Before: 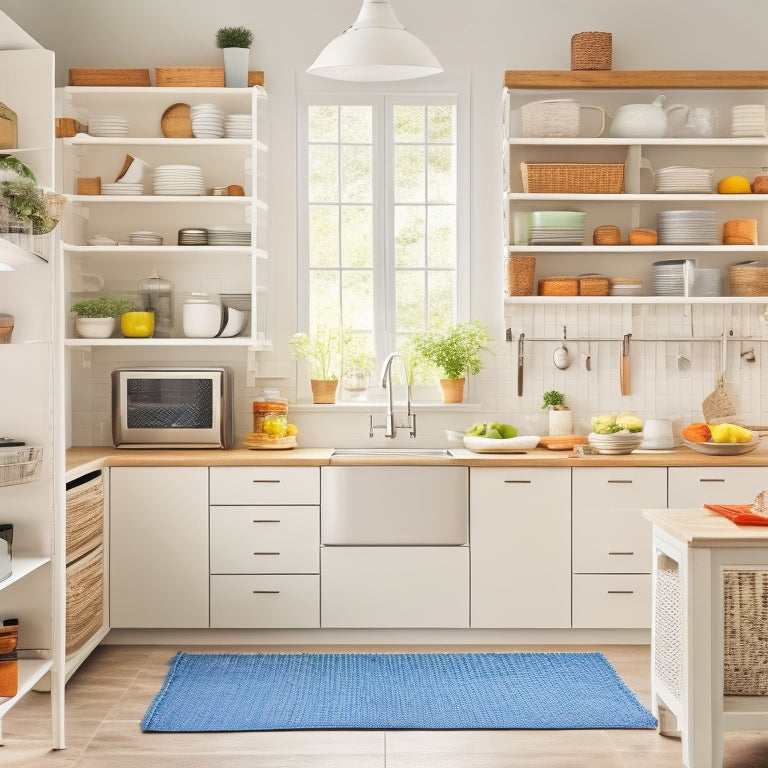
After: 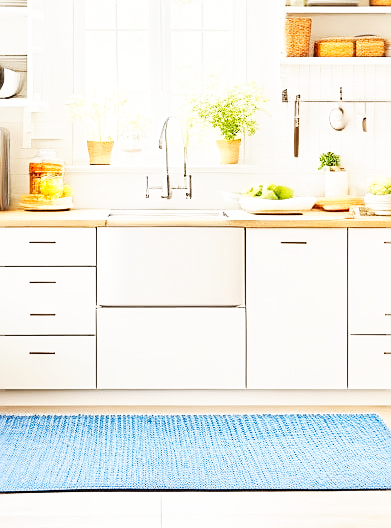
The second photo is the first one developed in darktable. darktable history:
sharpen: on, module defaults
crop and rotate: left 29.237%, top 31.152%, right 19.807%
base curve: curves: ch0 [(0, 0) (0.007, 0.004) (0.027, 0.03) (0.046, 0.07) (0.207, 0.54) (0.442, 0.872) (0.673, 0.972) (1, 1)], preserve colors none
color zones: curves: ch0 [(0.25, 0.5) (0.423, 0.5) (0.443, 0.5) (0.521, 0.756) (0.568, 0.5) (0.576, 0.5) (0.75, 0.5)]; ch1 [(0.25, 0.5) (0.423, 0.5) (0.443, 0.5) (0.539, 0.873) (0.624, 0.565) (0.631, 0.5) (0.75, 0.5)]
